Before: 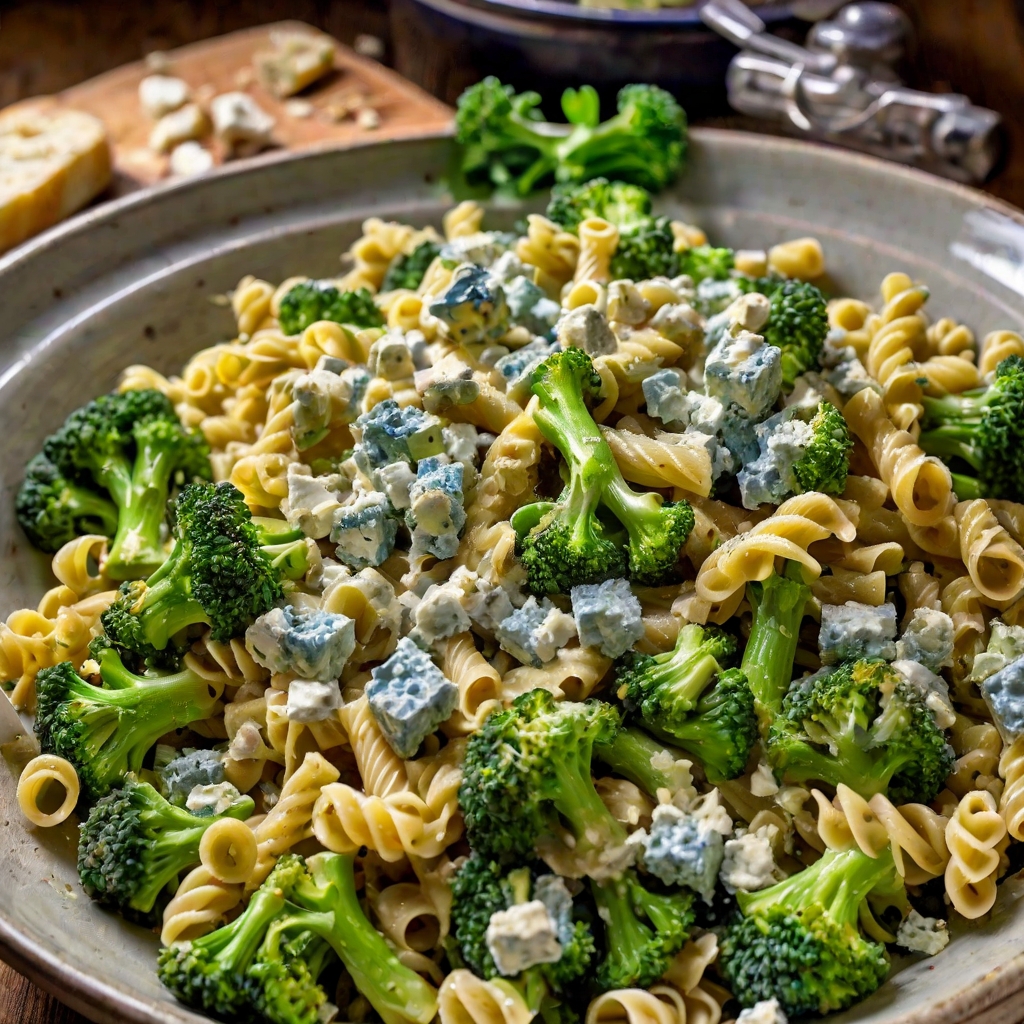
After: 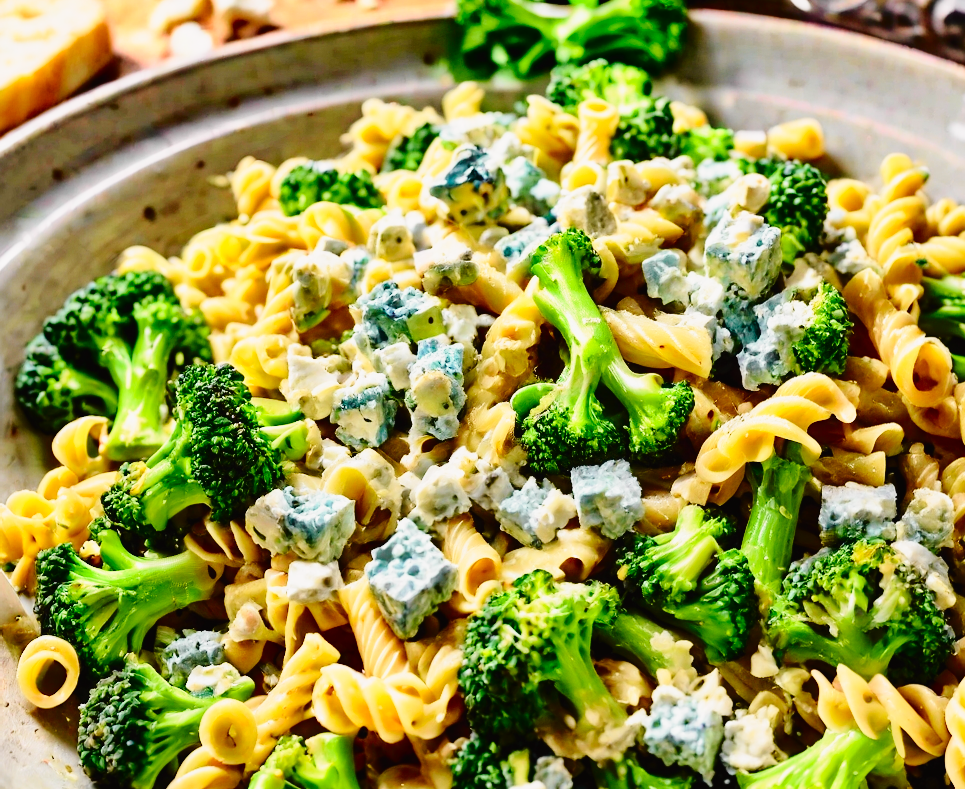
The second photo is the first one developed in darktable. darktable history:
base curve: curves: ch0 [(0, 0) (0.028, 0.03) (0.121, 0.232) (0.46, 0.748) (0.859, 0.968) (1, 1)], preserve colors none
tone curve: curves: ch0 [(0, 0.014) (0.17, 0.099) (0.392, 0.438) (0.725, 0.828) (0.872, 0.918) (1, 0.981)]; ch1 [(0, 0) (0.402, 0.36) (0.489, 0.491) (0.5, 0.503) (0.515, 0.52) (0.545, 0.574) (0.615, 0.662) (0.701, 0.725) (1, 1)]; ch2 [(0, 0) (0.42, 0.458) (0.485, 0.499) (0.503, 0.503) (0.531, 0.542) (0.561, 0.594) (0.644, 0.694) (0.717, 0.753) (1, 0.991)], color space Lab, independent channels
crop and rotate: angle 0.03°, top 11.643%, right 5.651%, bottom 11.189%
exposure: exposure -0.21 EV, compensate highlight preservation false
